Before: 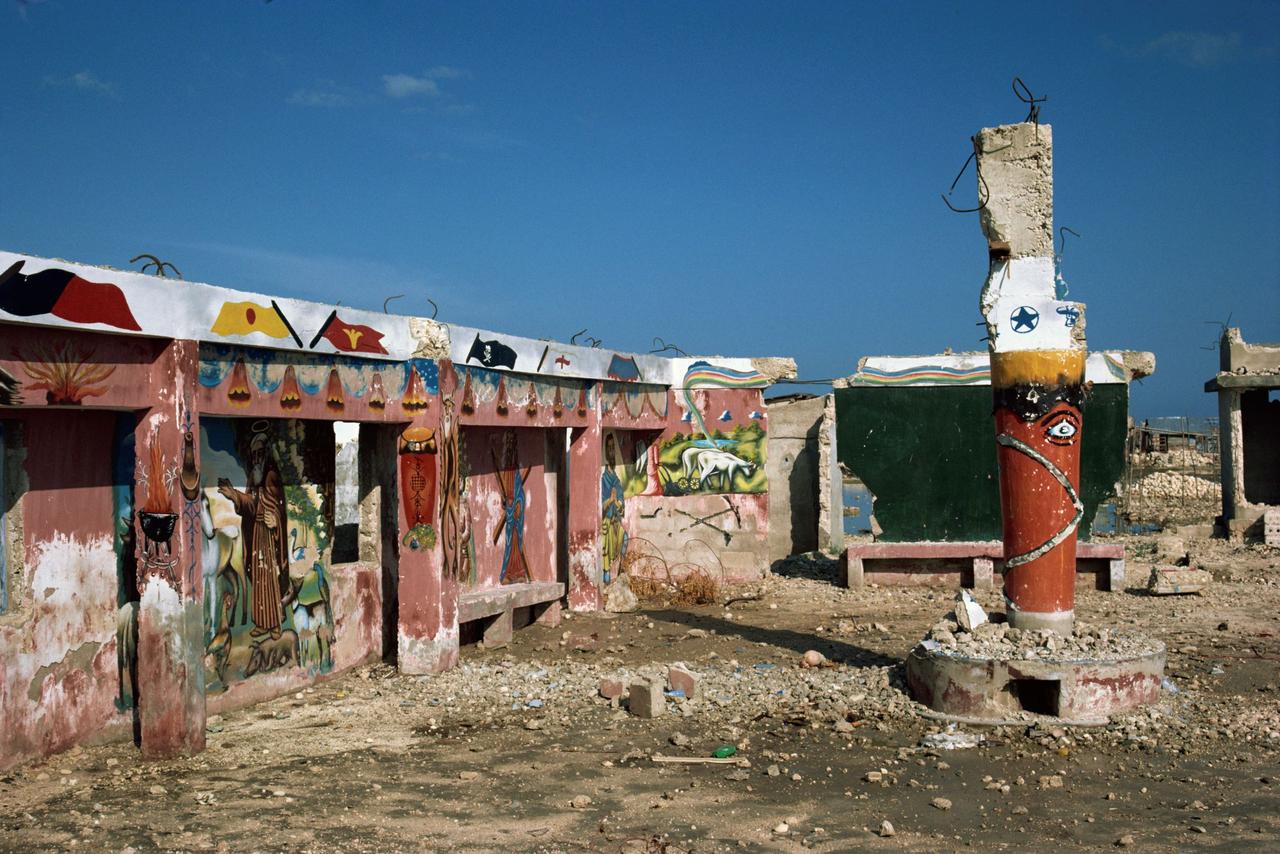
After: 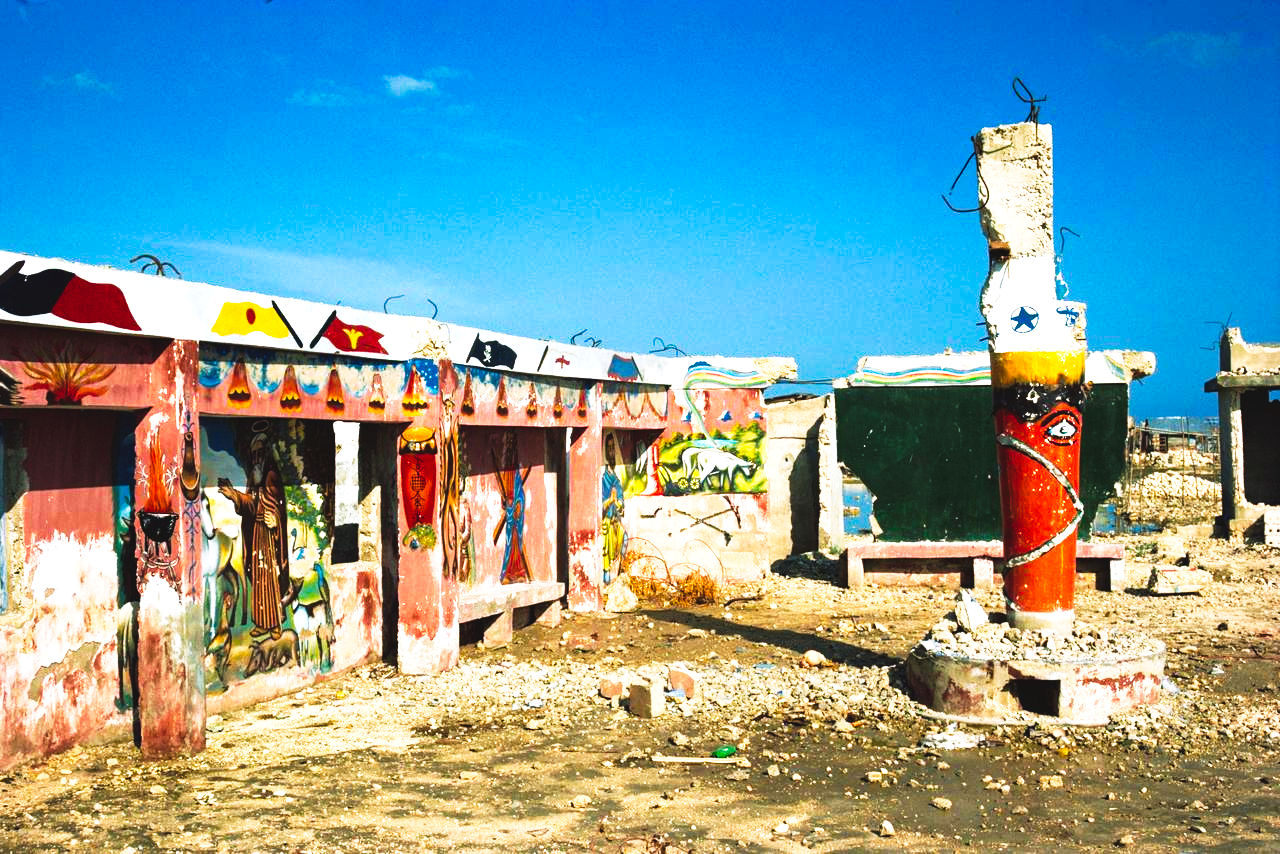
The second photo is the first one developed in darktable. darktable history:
color balance rgb: perceptual saturation grading › global saturation 37.264%, perceptual brilliance grading › global brilliance 29.809%
tone curve: curves: ch0 [(0, 0.058) (0.198, 0.188) (0.512, 0.582) (0.625, 0.754) (0.81, 0.934) (1, 1)], preserve colors none
